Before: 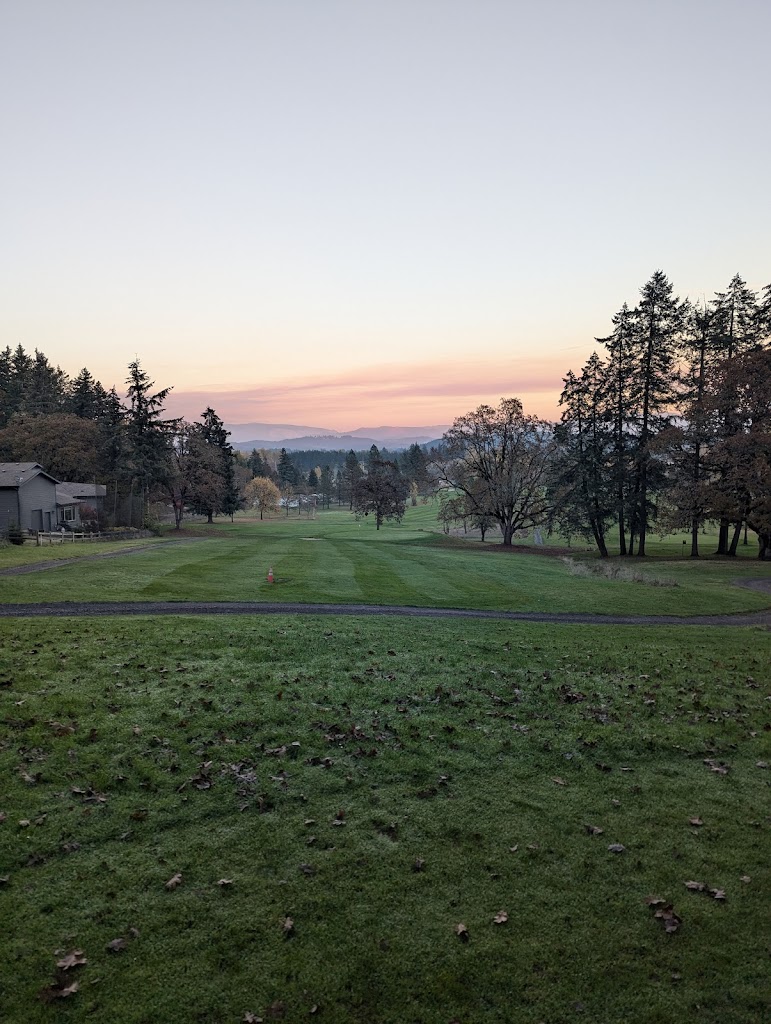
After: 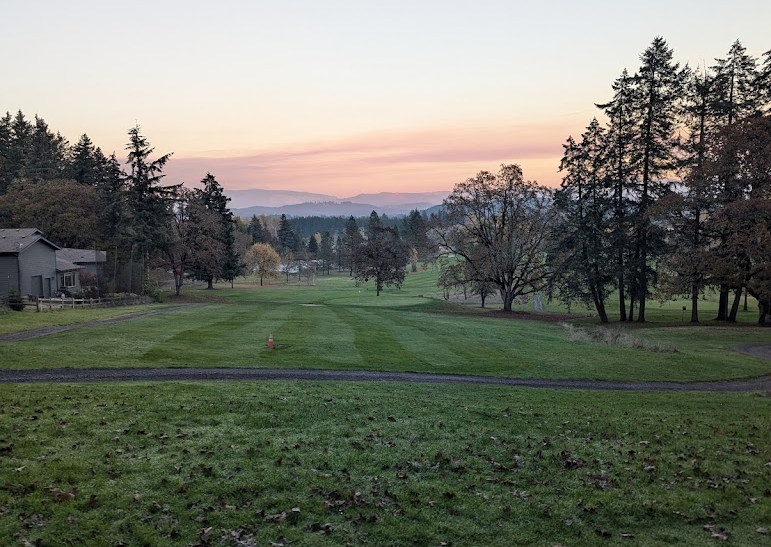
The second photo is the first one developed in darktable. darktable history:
crop and rotate: top 22.874%, bottom 23.654%
